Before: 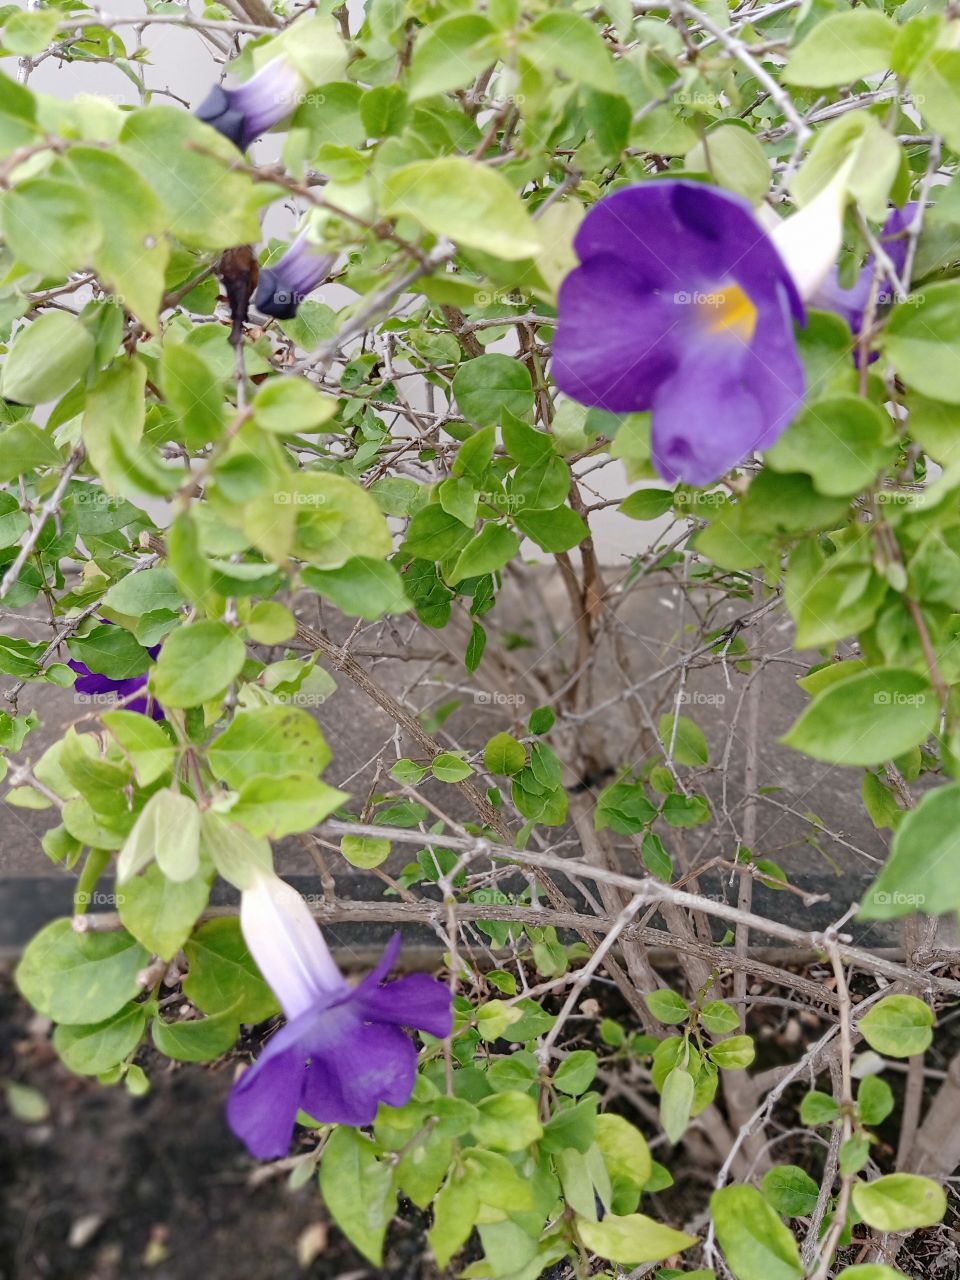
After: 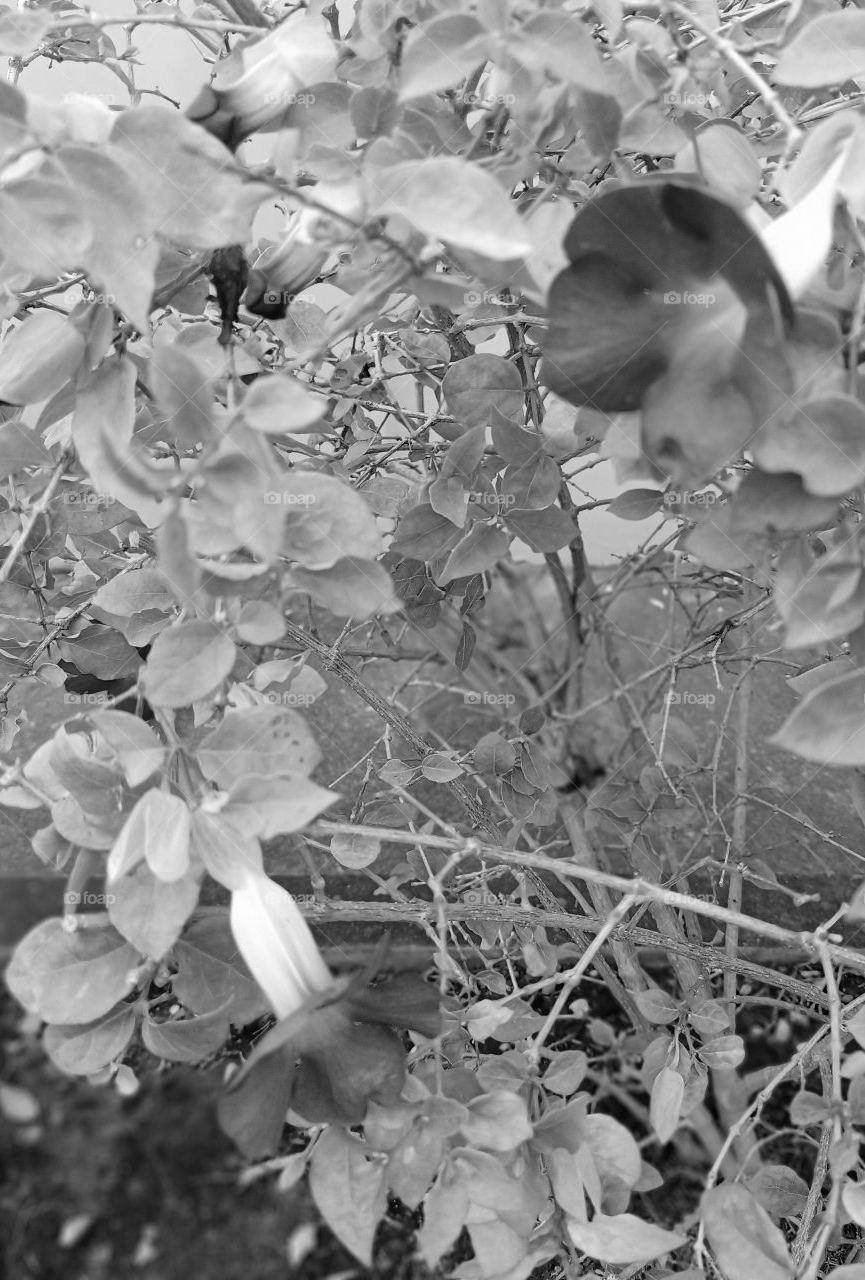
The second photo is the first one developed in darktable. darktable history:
monochrome: a 16.01, b -2.65, highlights 0.52
crop and rotate: left 1.088%, right 8.807%
